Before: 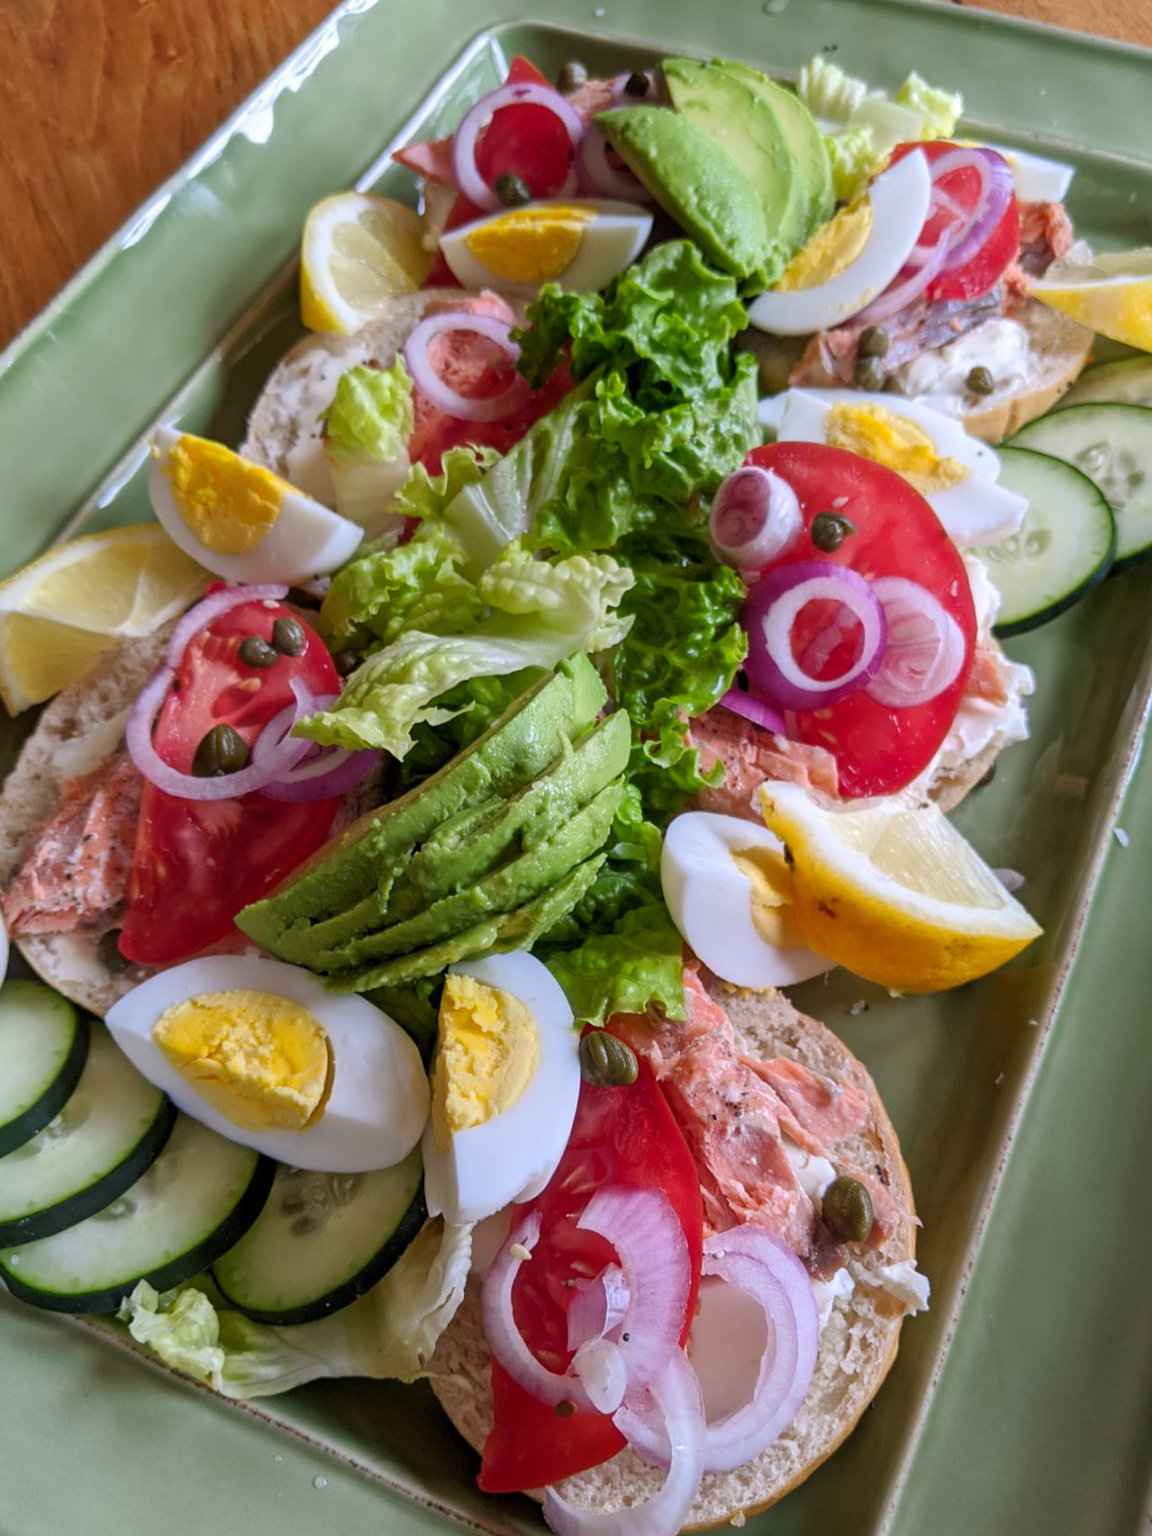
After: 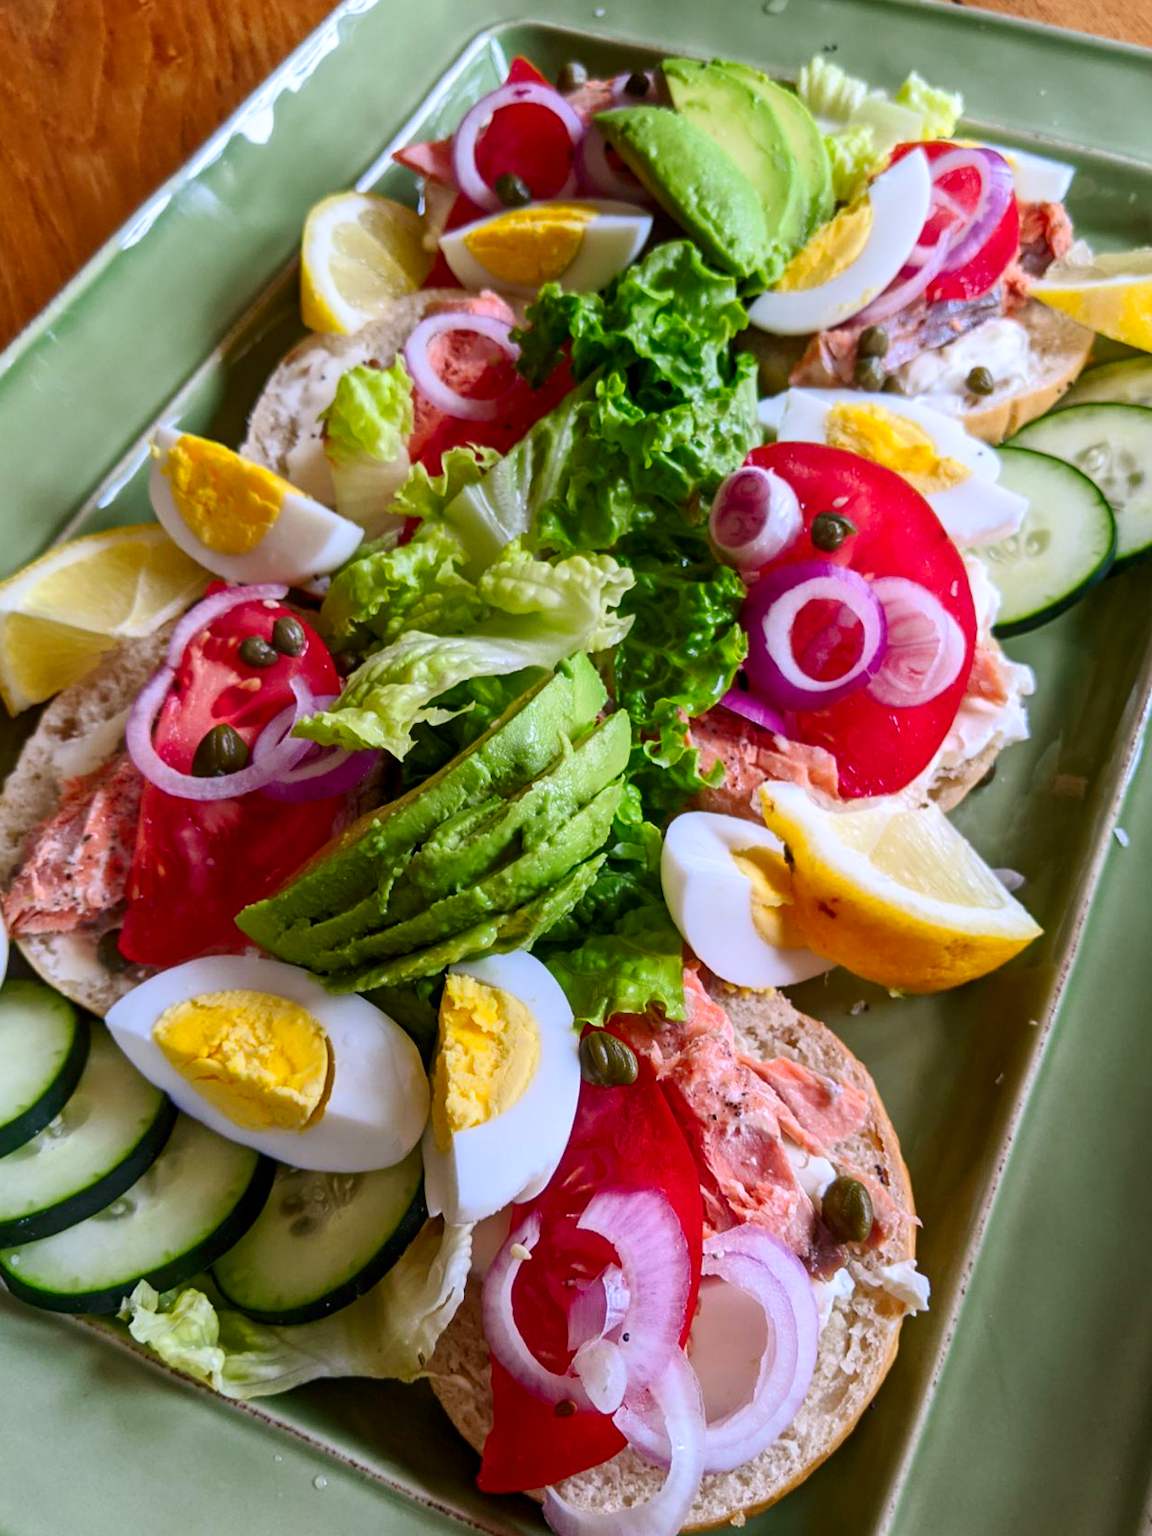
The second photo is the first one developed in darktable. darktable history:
contrast brightness saturation: contrast 0.183, saturation 0.304
